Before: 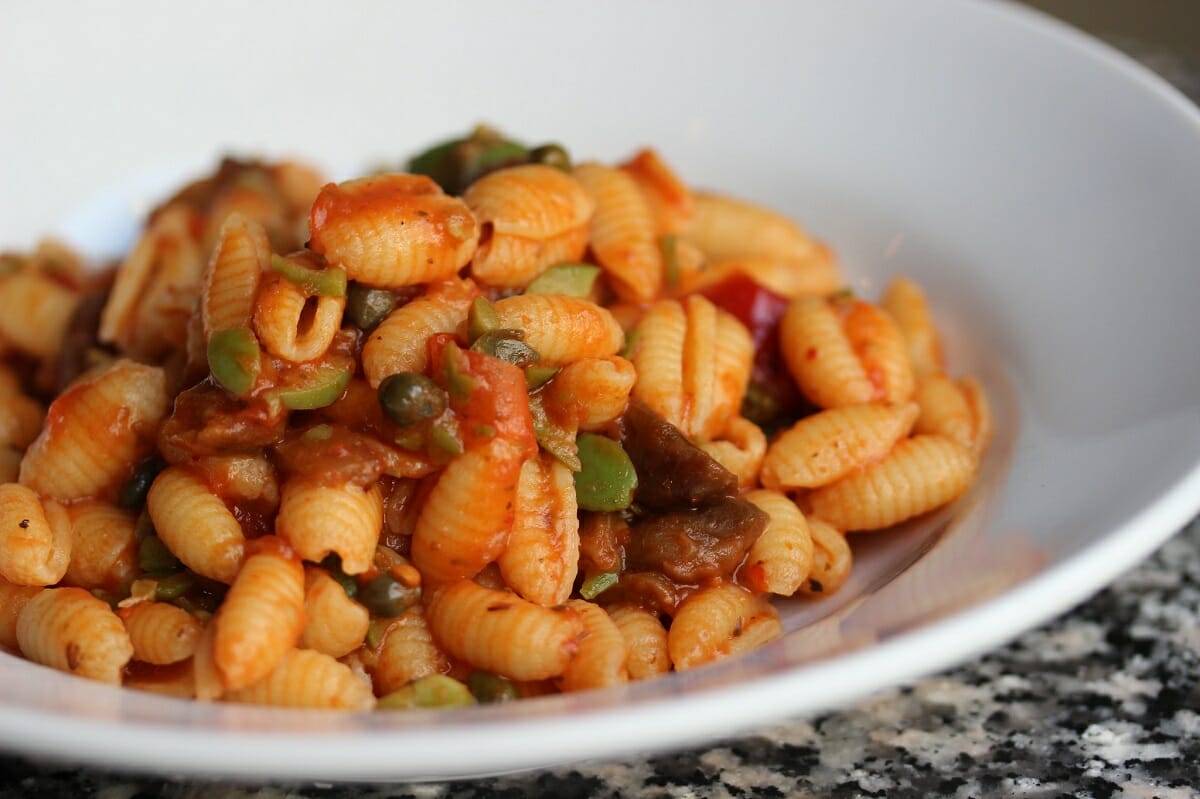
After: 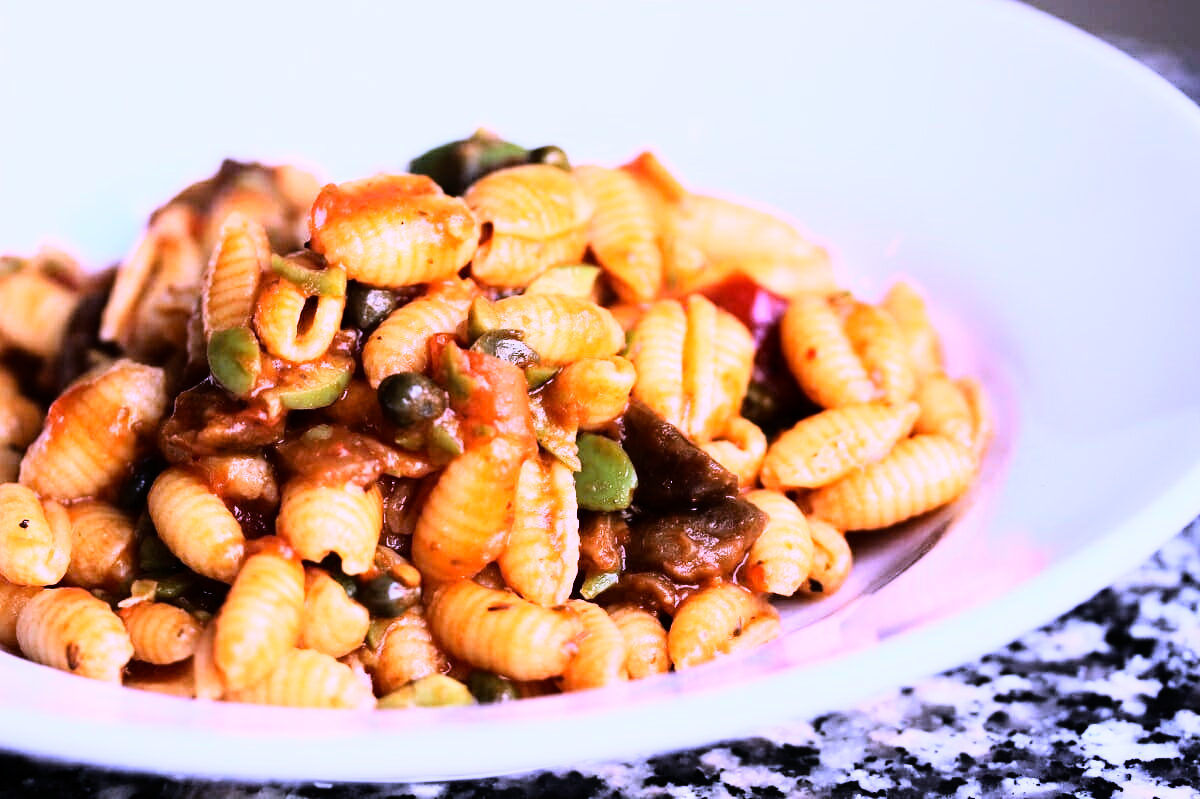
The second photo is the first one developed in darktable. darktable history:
white balance: red 0.98, blue 1.61
exposure: black level correction 0.001, exposure 0.191 EV, compensate highlight preservation false
rgb curve: curves: ch0 [(0, 0) (0.21, 0.15) (0.24, 0.21) (0.5, 0.75) (0.75, 0.96) (0.89, 0.99) (1, 1)]; ch1 [(0, 0.02) (0.21, 0.13) (0.25, 0.2) (0.5, 0.67) (0.75, 0.9) (0.89, 0.97) (1, 1)]; ch2 [(0, 0.02) (0.21, 0.13) (0.25, 0.2) (0.5, 0.67) (0.75, 0.9) (0.89, 0.97) (1, 1)], compensate middle gray true
